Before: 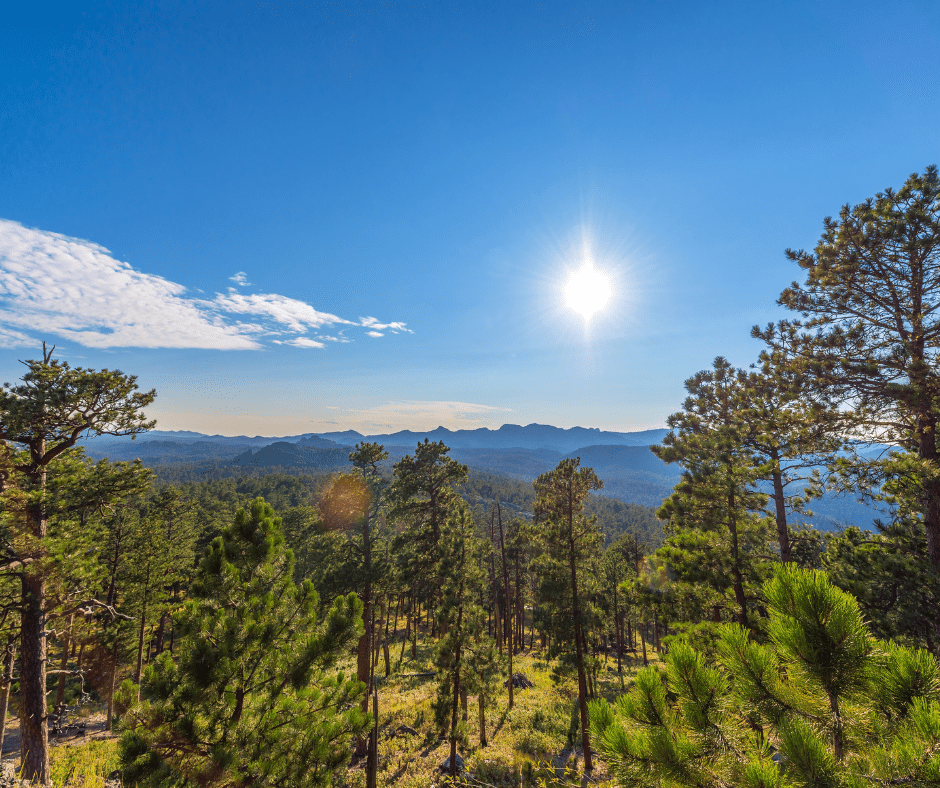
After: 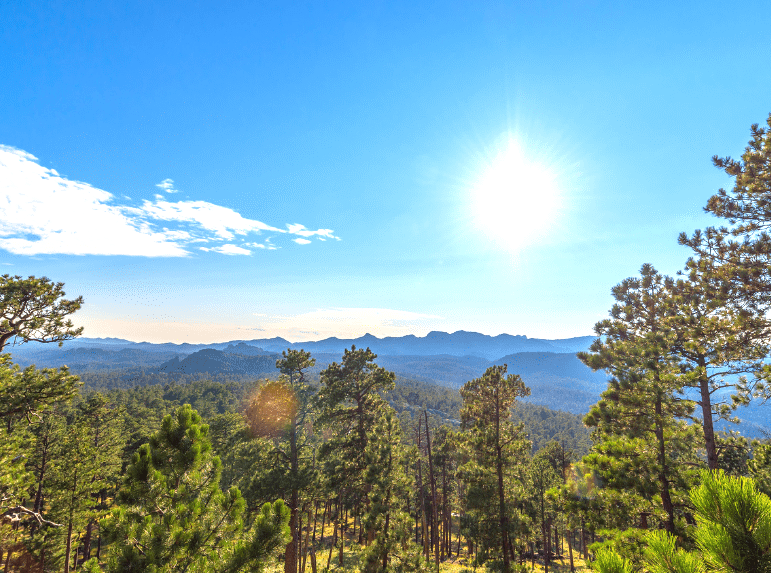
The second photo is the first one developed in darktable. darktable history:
exposure: exposure 0.785 EV, compensate highlight preservation false
crop: left 7.856%, top 11.836%, right 10.12%, bottom 15.387%
